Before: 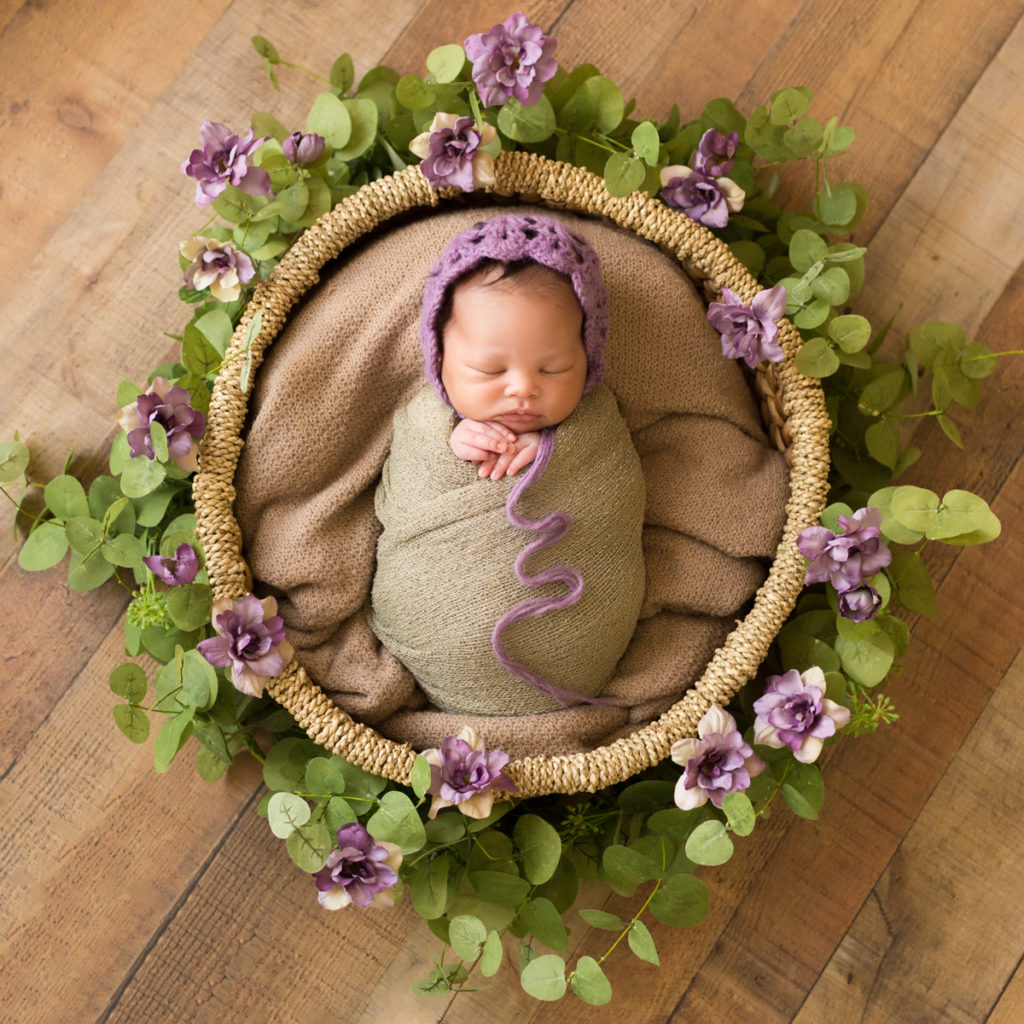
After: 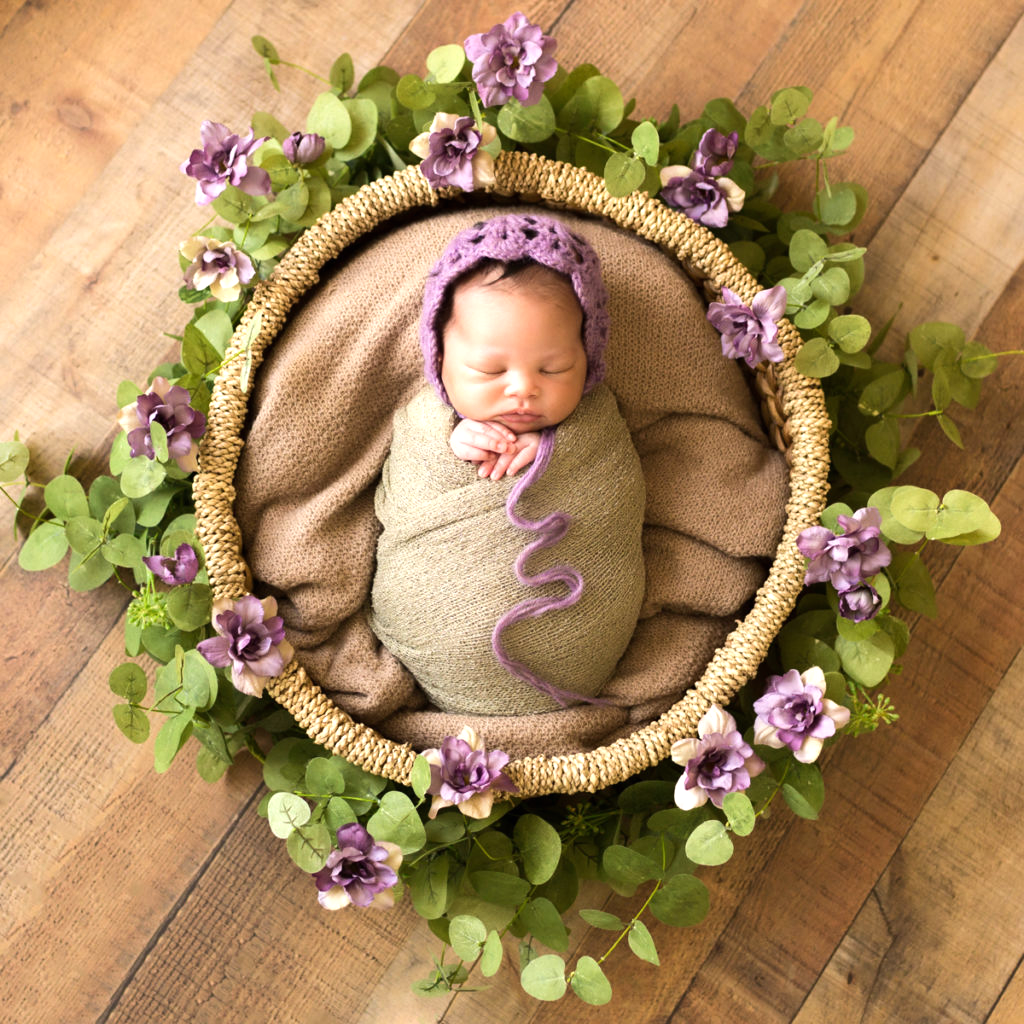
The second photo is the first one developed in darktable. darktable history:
exposure: black level correction 0, exposure 0.2 EV, compensate exposure bias true, compensate highlight preservation false
tone equalizer: -8 EV -0.417 EV, -7 EV -0.389 EV, -6 EV -0.333 EV, -5 EV -0.222 EV, -3 EV 0.222 EV, -2 EV 0.333 EV, -1 EV 0.389 EV, +0 EV 0.417 EV, edges refinement/feathering 500, mask exposure compensation -1.57 EV, preserve details no
